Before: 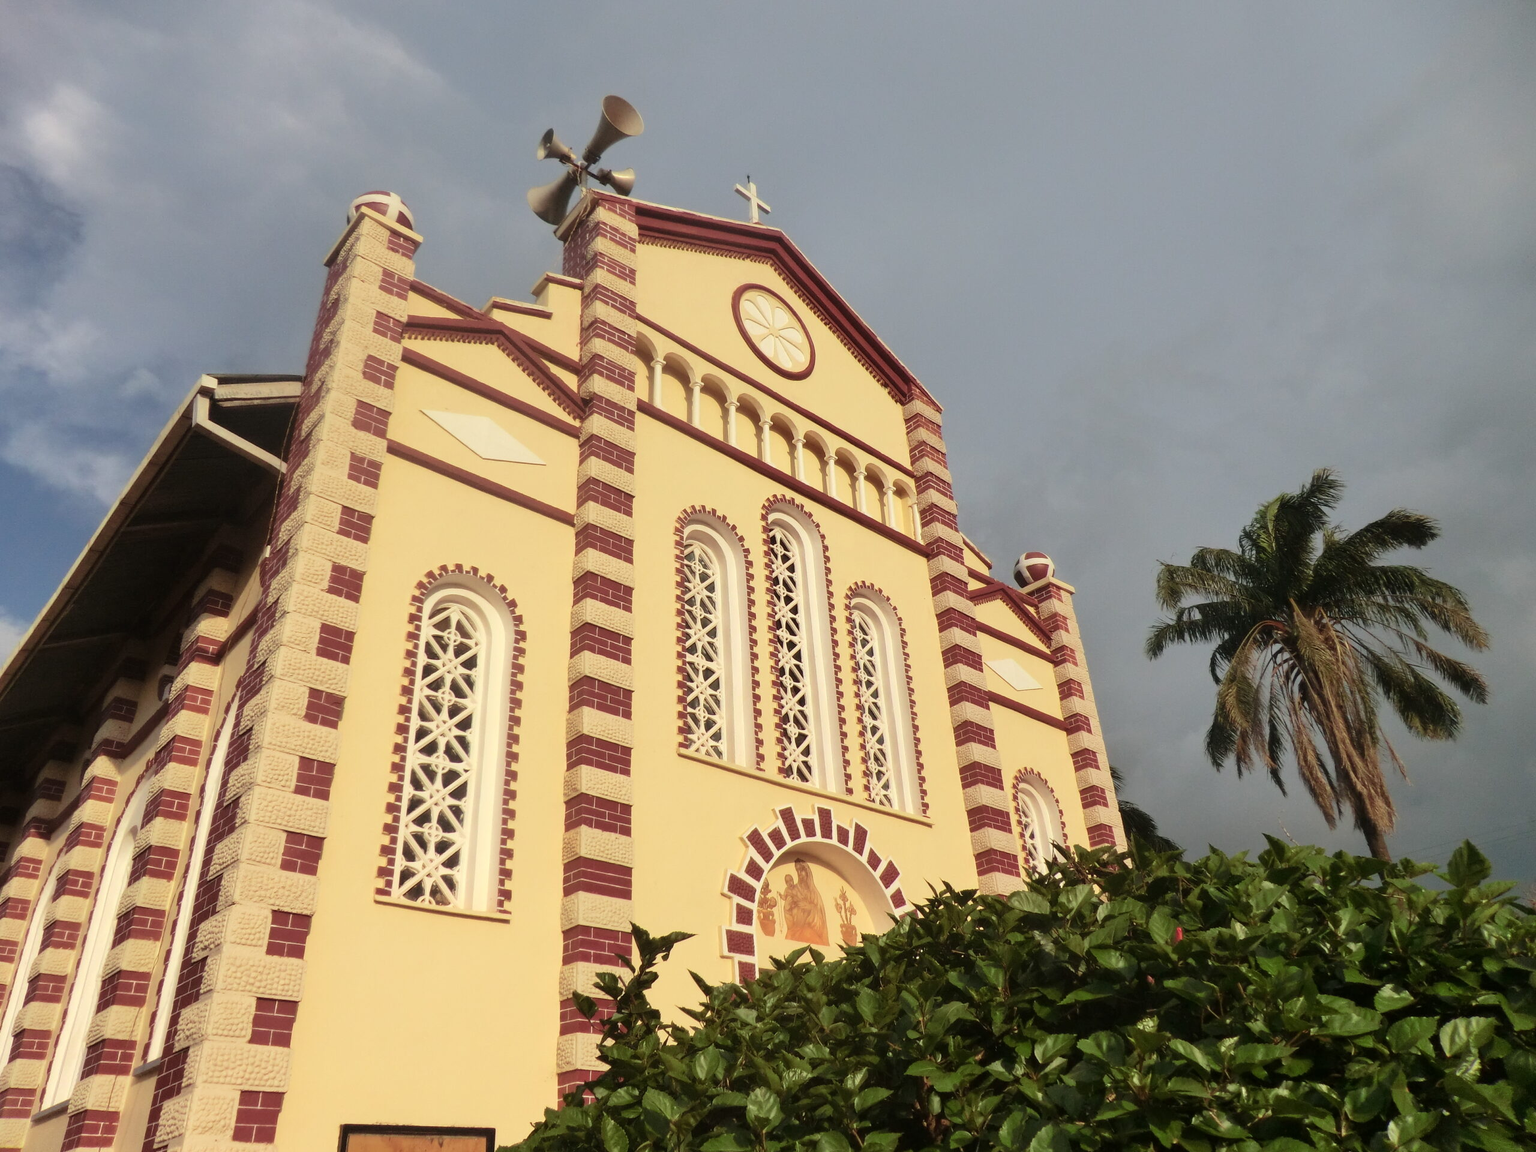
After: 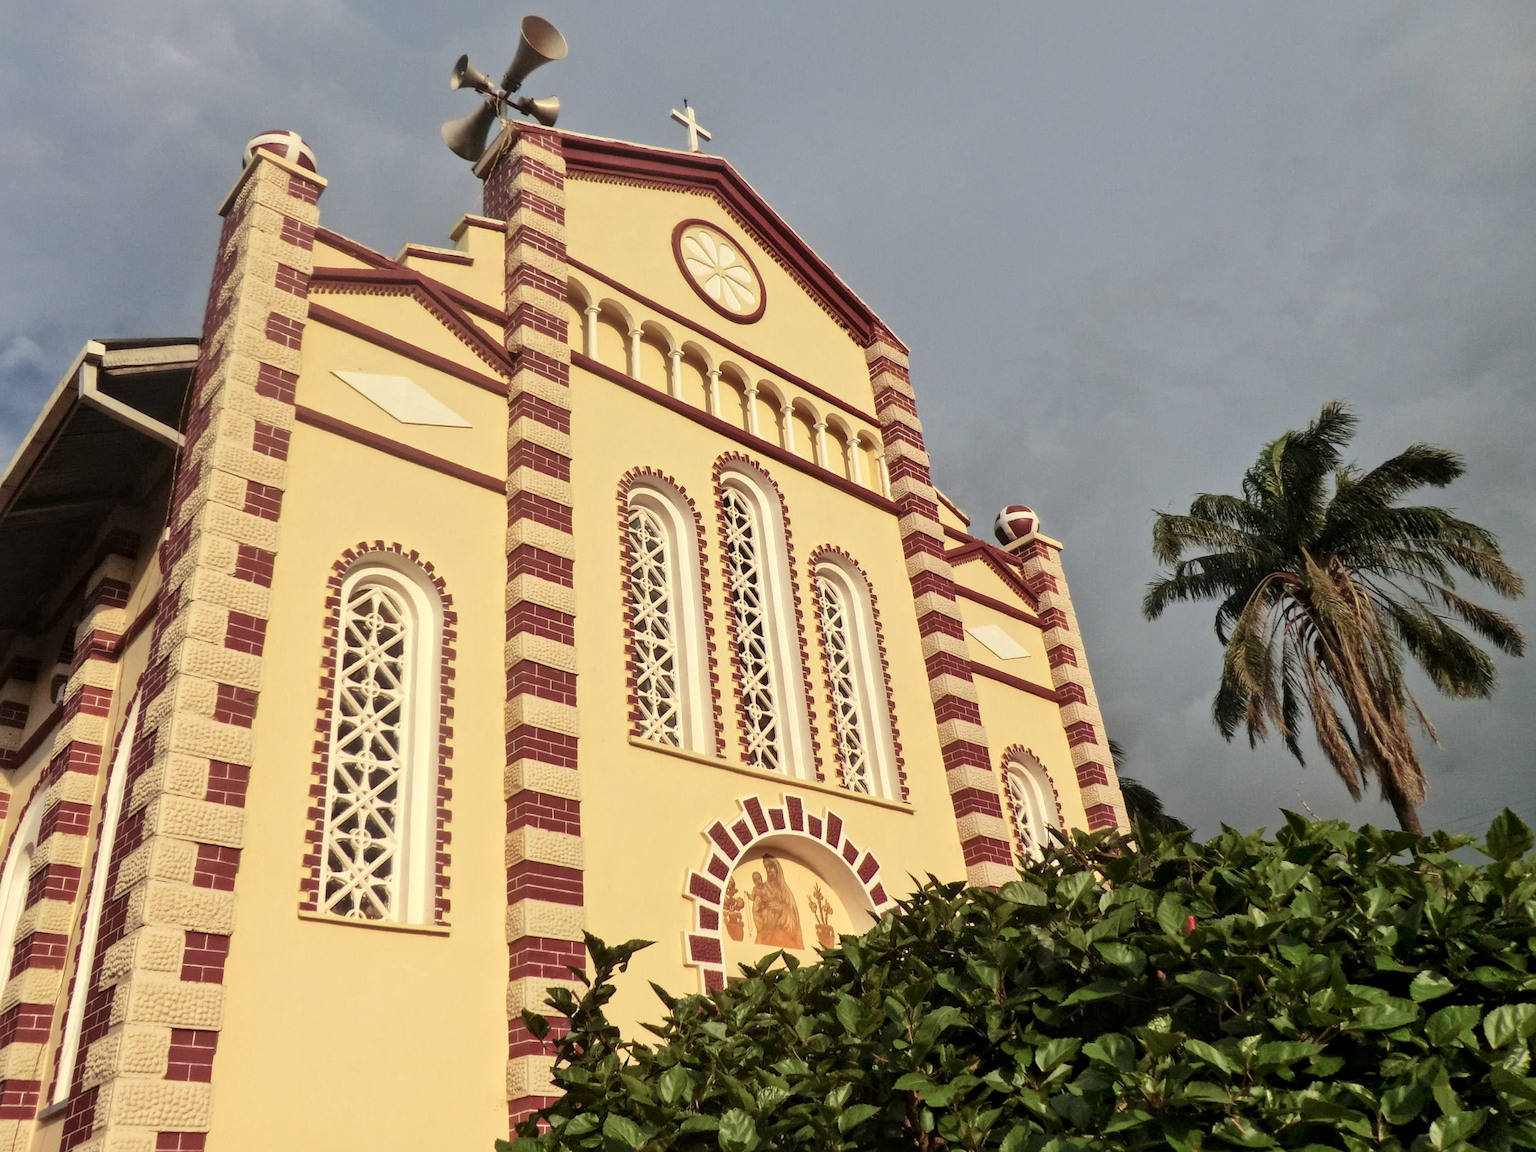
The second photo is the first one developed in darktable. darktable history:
crop and rotate: angle 1.96°, left 5.673%, top 5.673%
local contrast: mode bilateral grid, contrast 20, coarseness 20, detail 150%, midtone range 0.2
